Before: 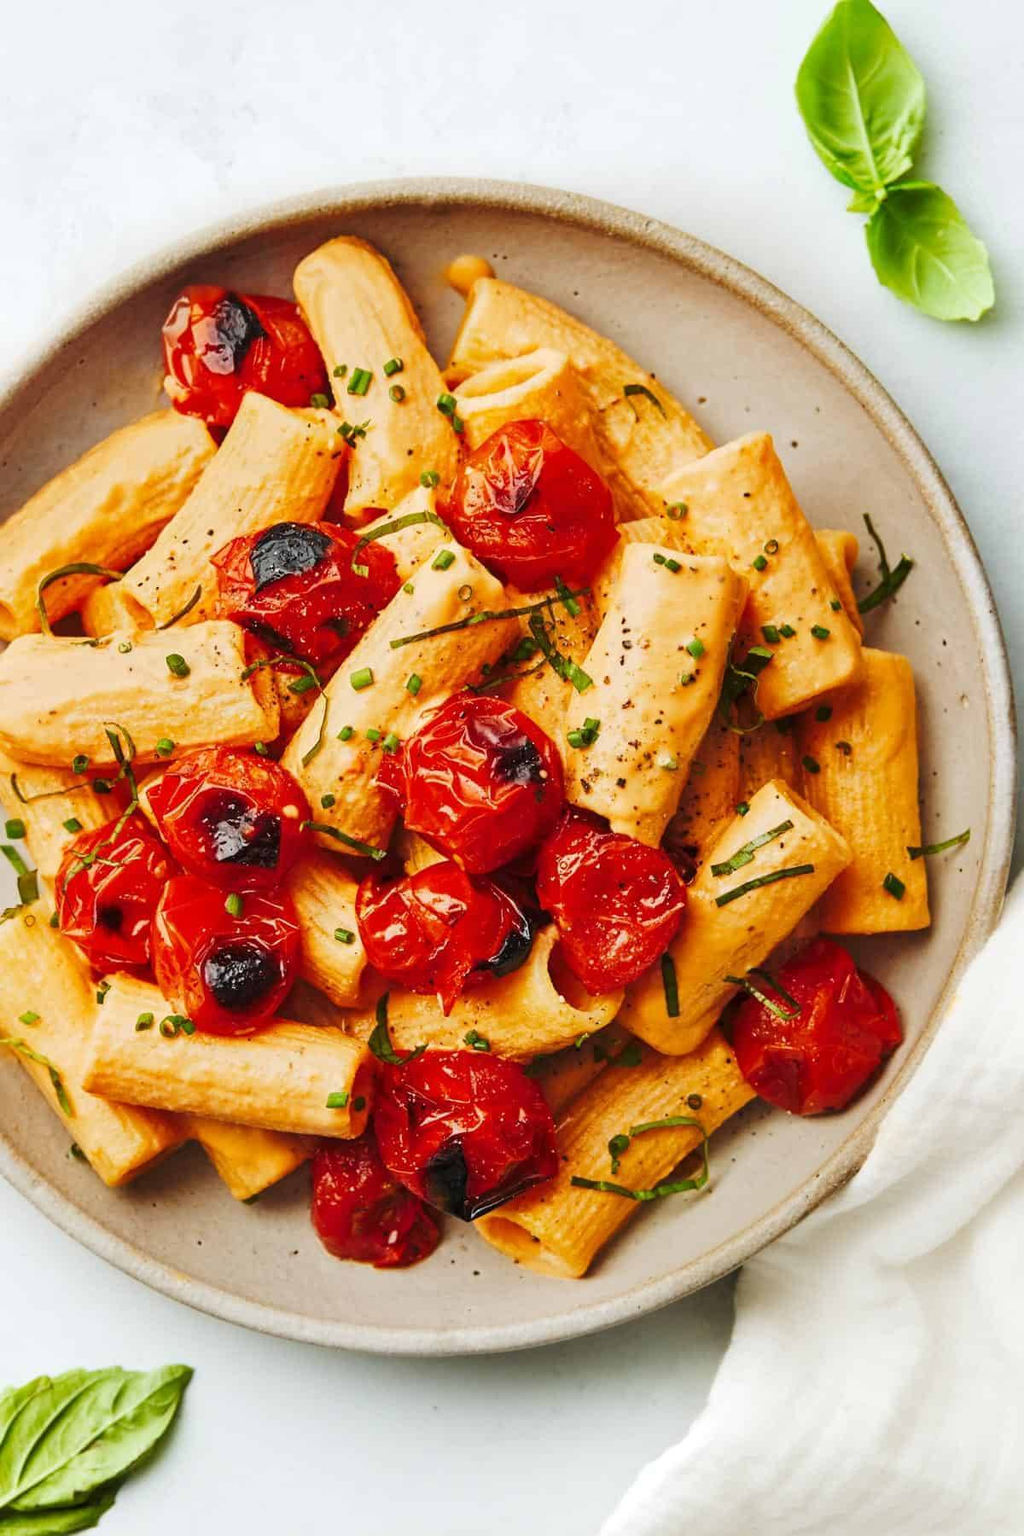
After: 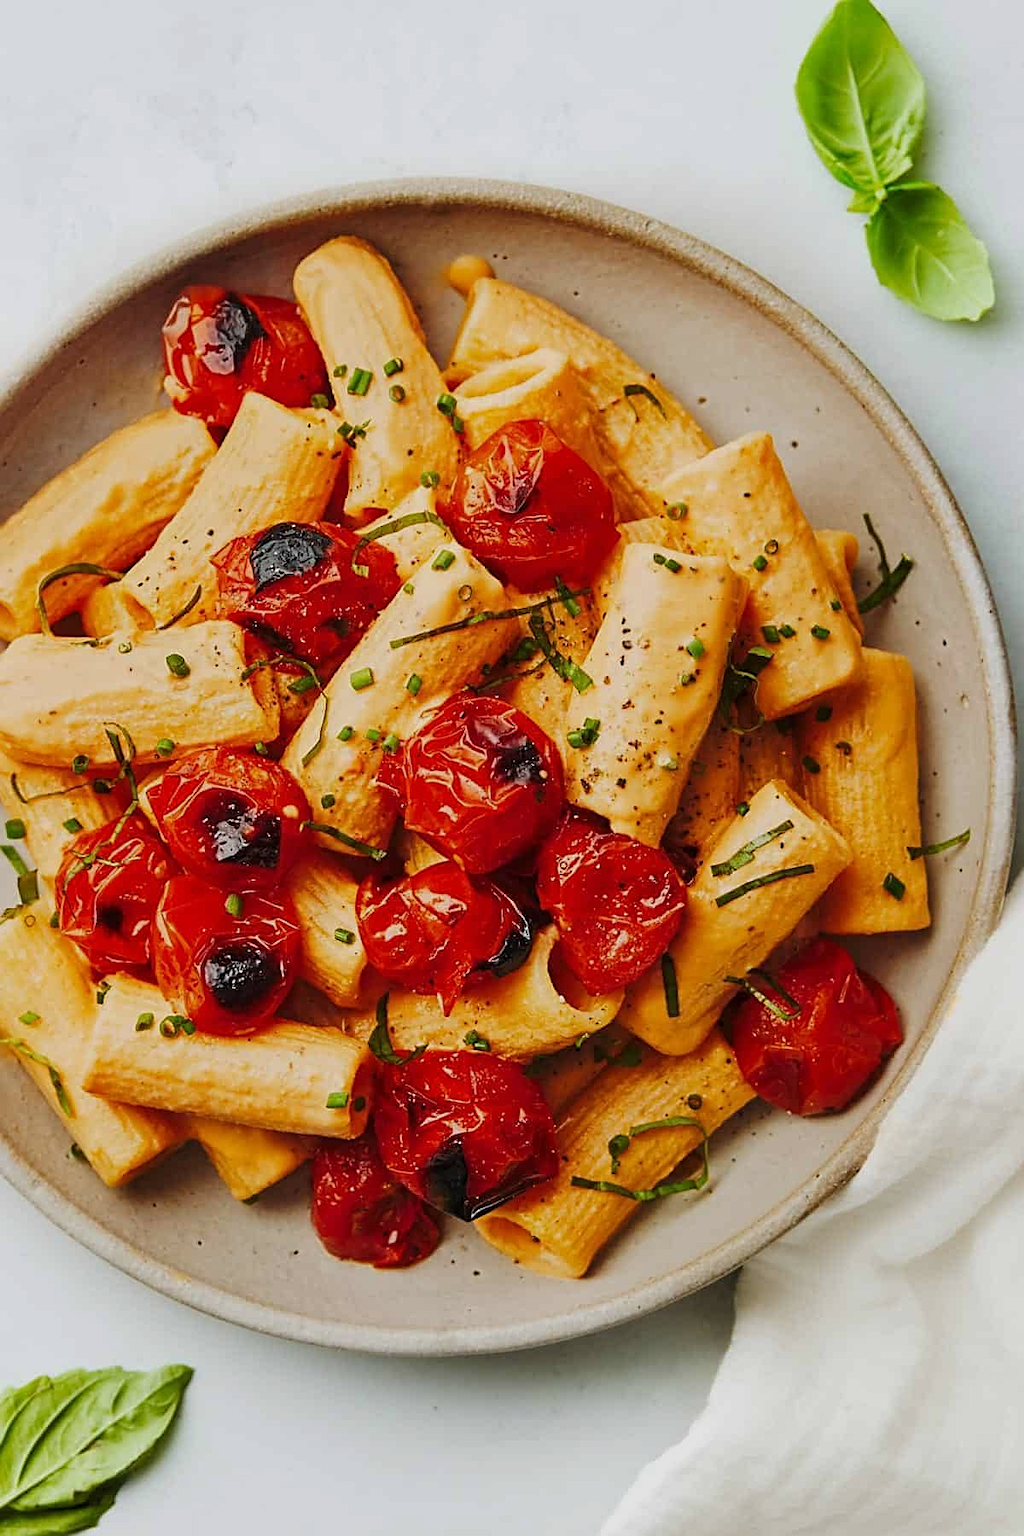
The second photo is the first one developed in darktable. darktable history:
sharpen: on, module defaults
exposure: exposure -0.387 EV, compensate highlight preservation false
